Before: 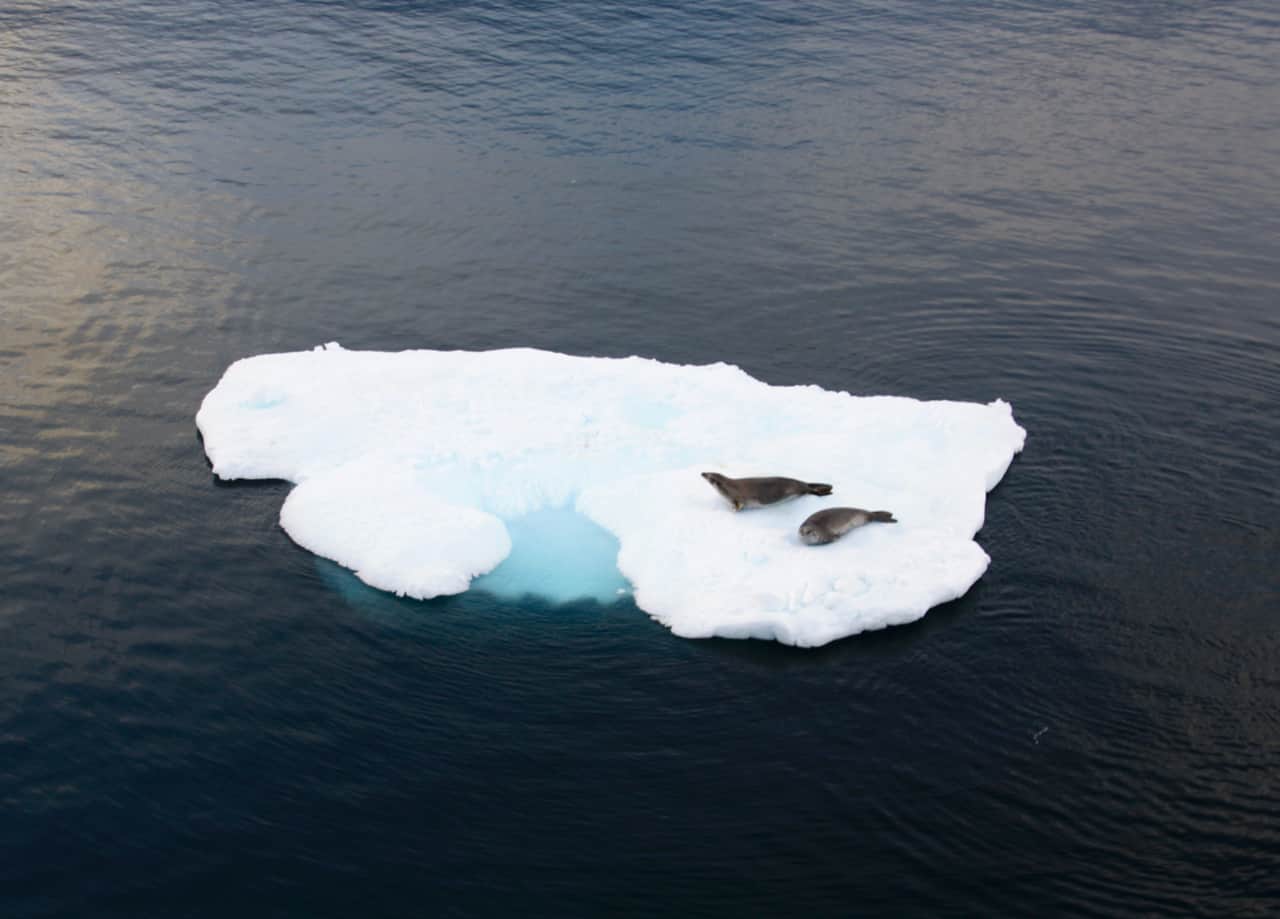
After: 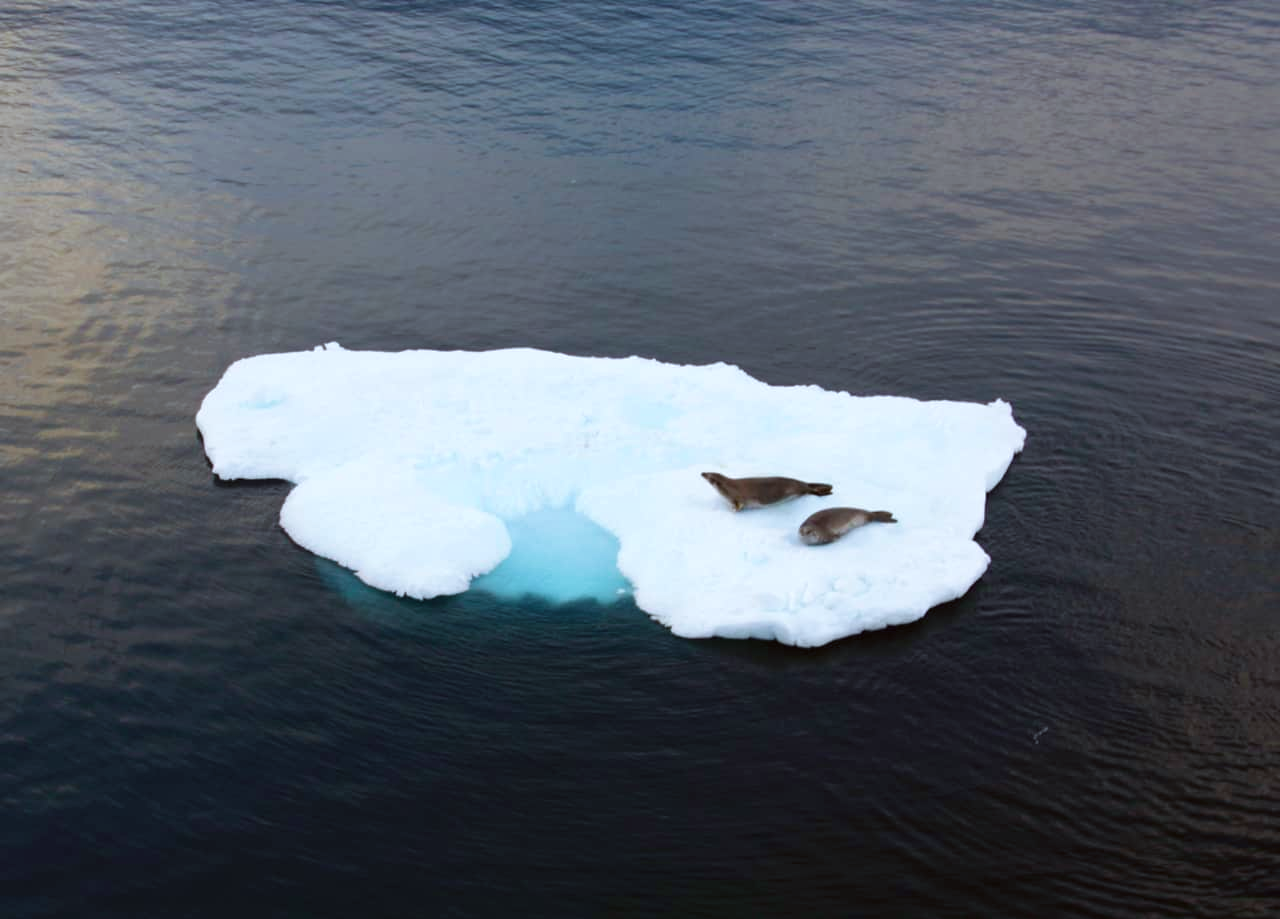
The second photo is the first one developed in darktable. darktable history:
color correction: highlights a* -3.69, highlights b* -6.93, shadows a* 3.24, shadows b* 5.3
velvia: on, module defaults
shadows and highlights: shadows 20.77, highlights -36.63, soften with gaussian
